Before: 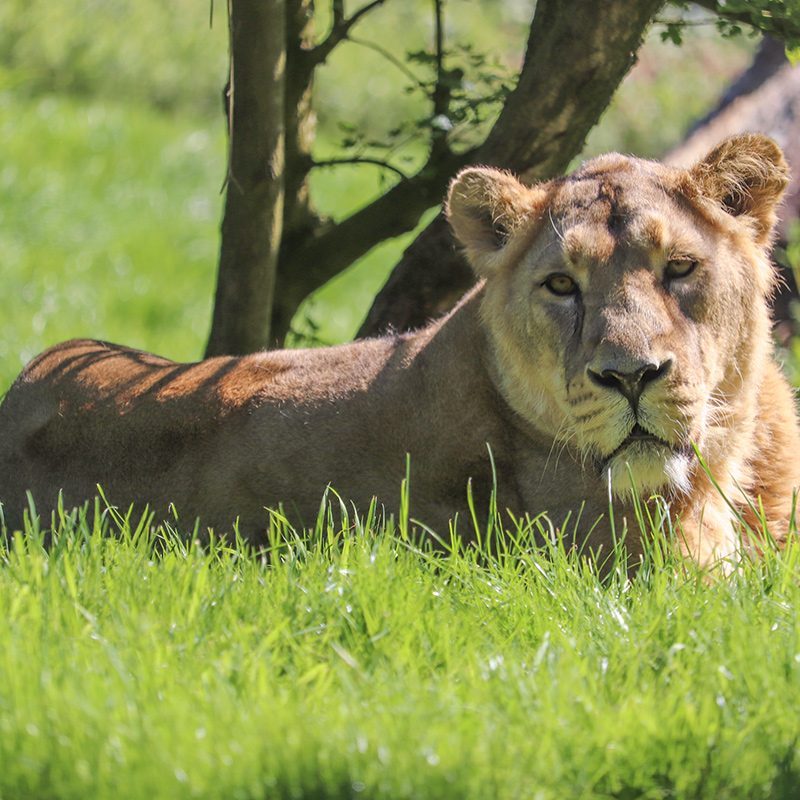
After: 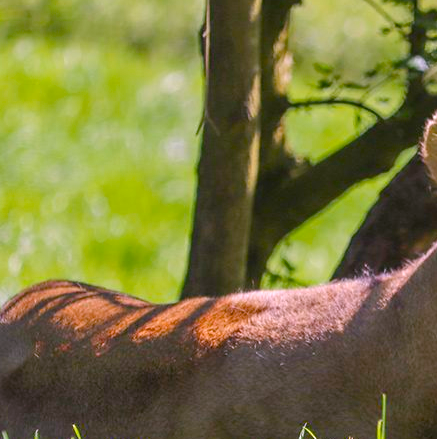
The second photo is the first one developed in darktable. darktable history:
crop and rotate: left 3.047%, top 7.509%, right 42.236%, bottom 37.598%
color balance rgb: perceptual saturation grading › global saturation 45%, perceptual saturation grading › highlights -25%, perceptual saturation grading › shadows 50%, perceptual brilliance grading › global brilliance 3%, global vibrance 3%
white balance: red 1.066, blue 1.119
